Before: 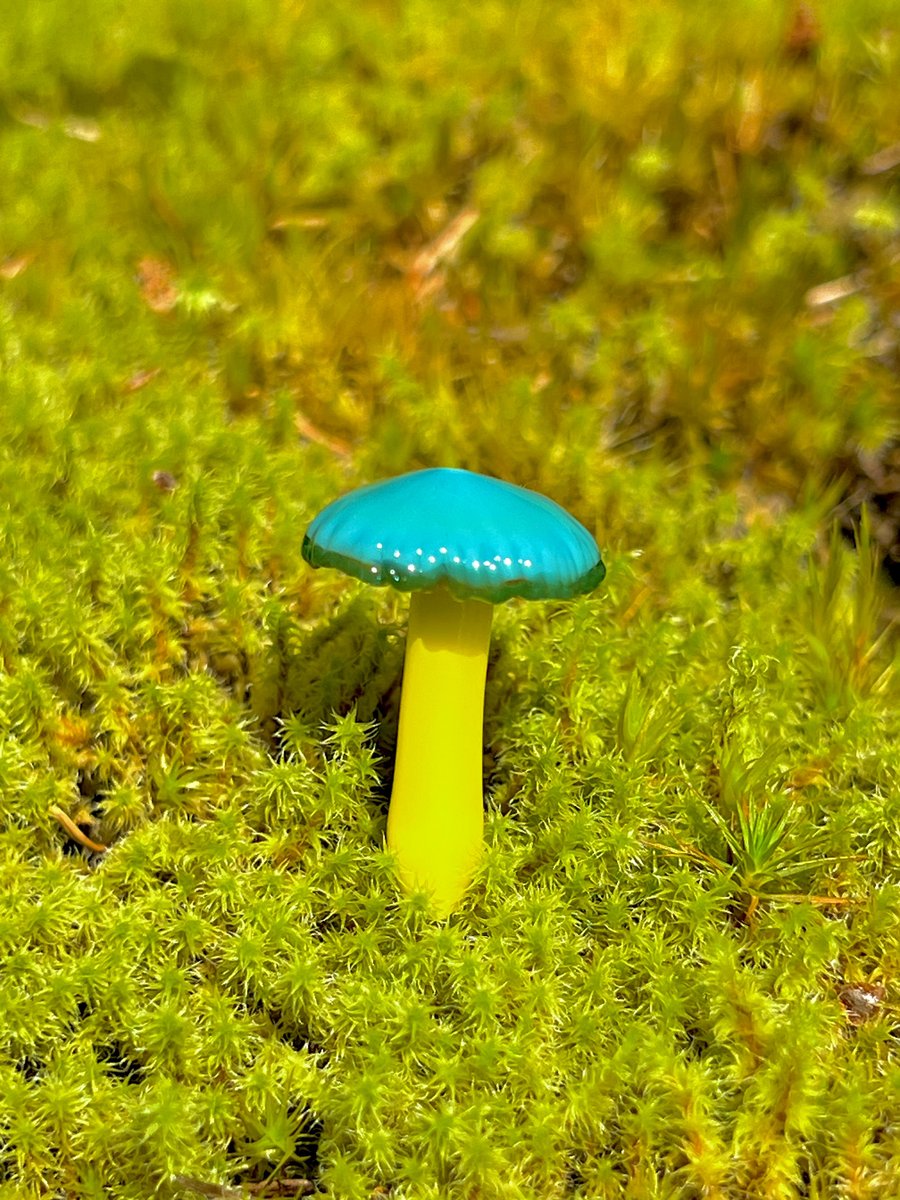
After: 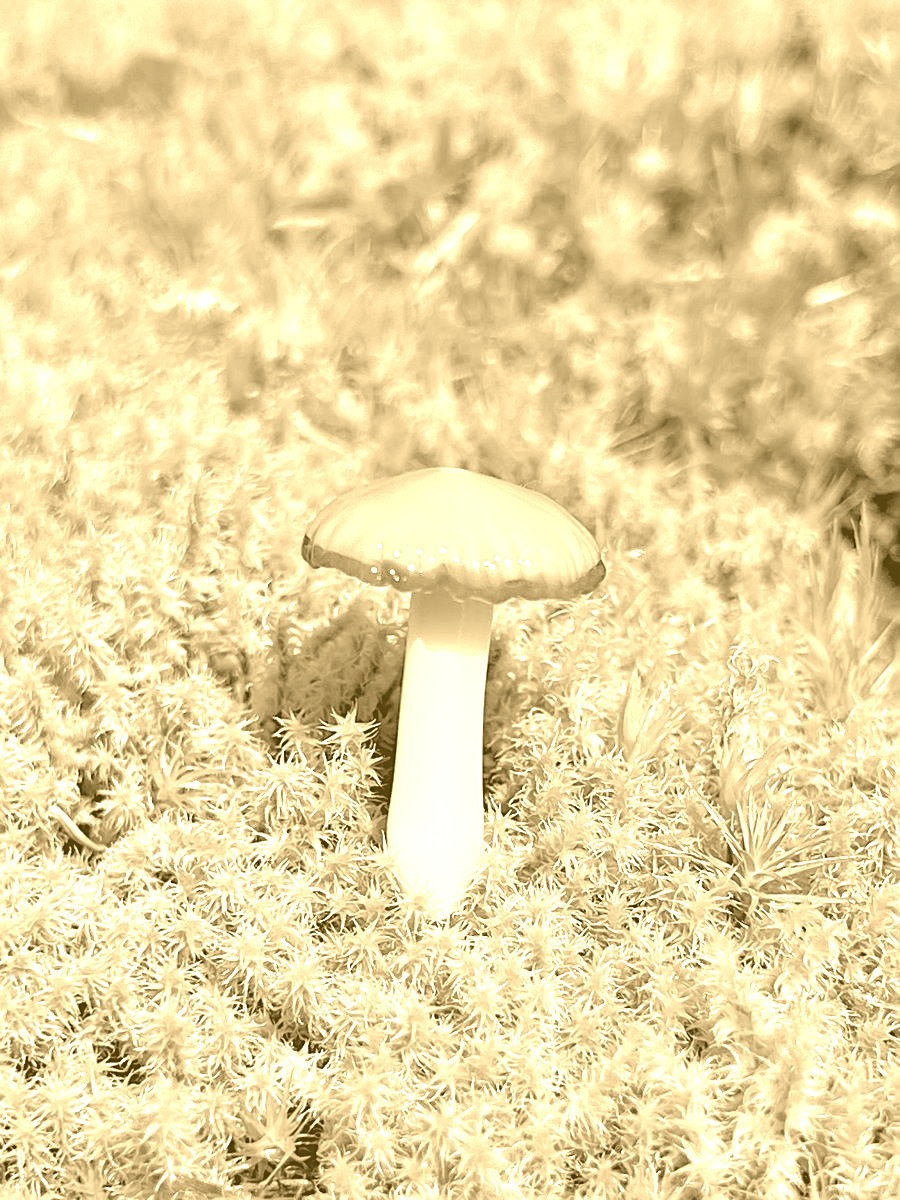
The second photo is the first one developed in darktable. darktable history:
colorize: hue 36°, source mix 100%
sharpen: on, module defaults
